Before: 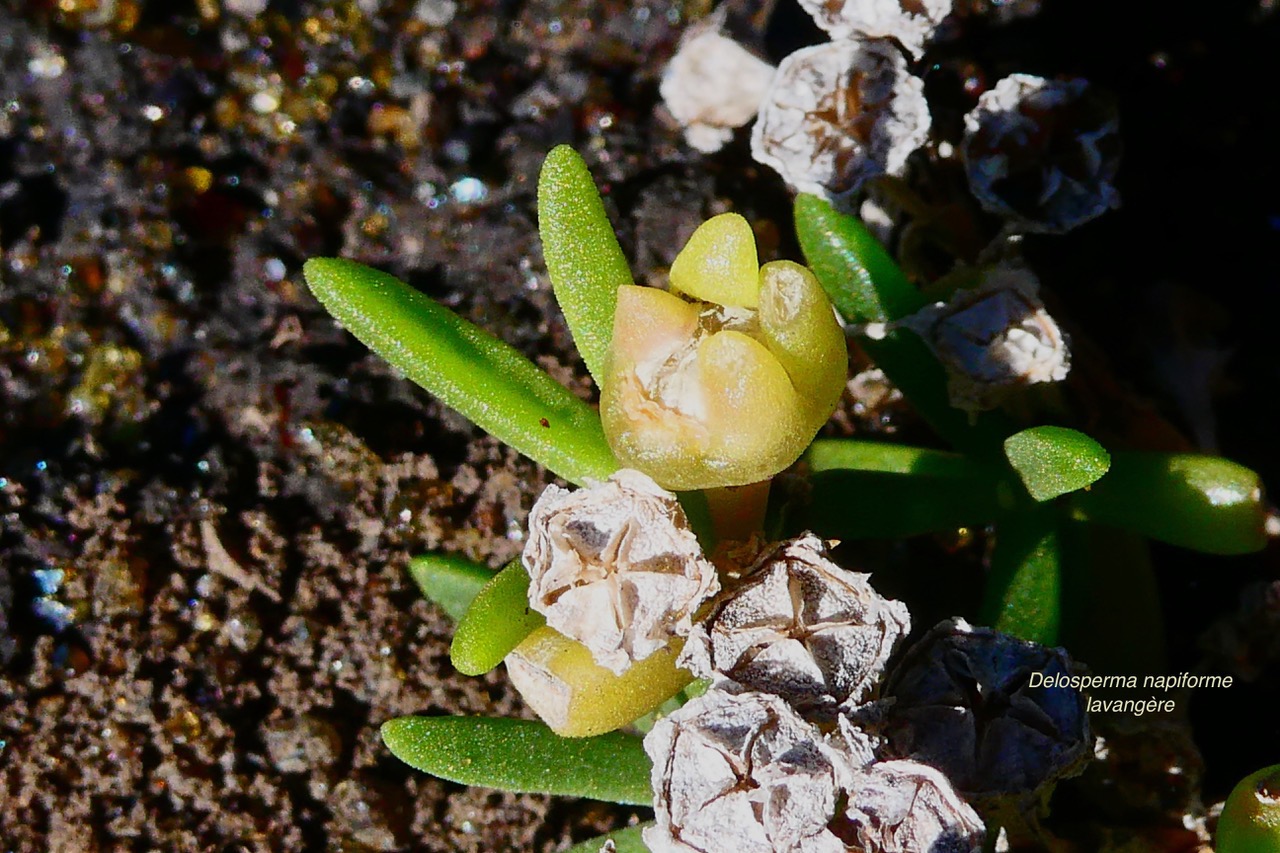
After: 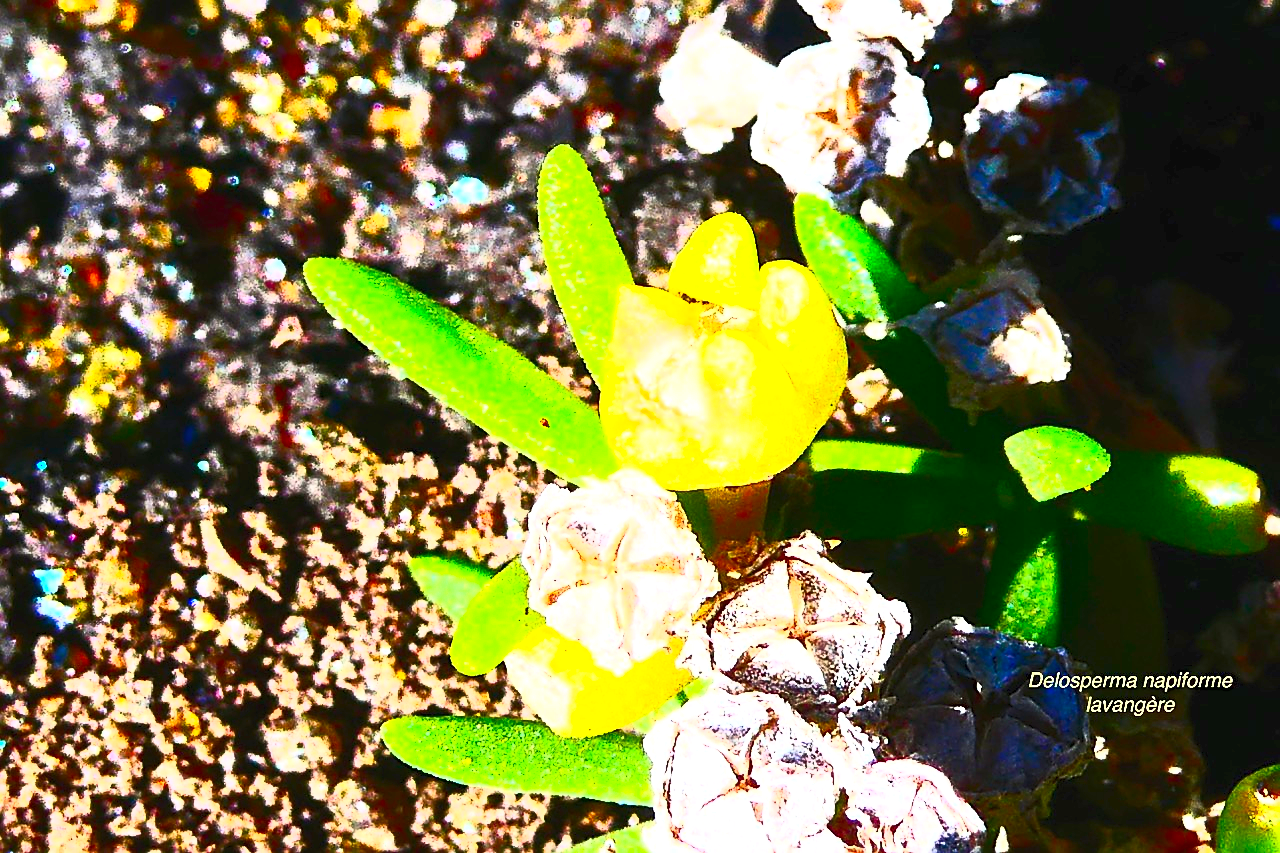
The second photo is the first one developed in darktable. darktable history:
contrast brightness saturation: contrast 0.843, brightness 0.598, saturation 0.595
sharpen: on, module defaults
exposure: black level correction 0, exposure 1.44 EV, compensate exposure bias true, compensate highlight preservation false
